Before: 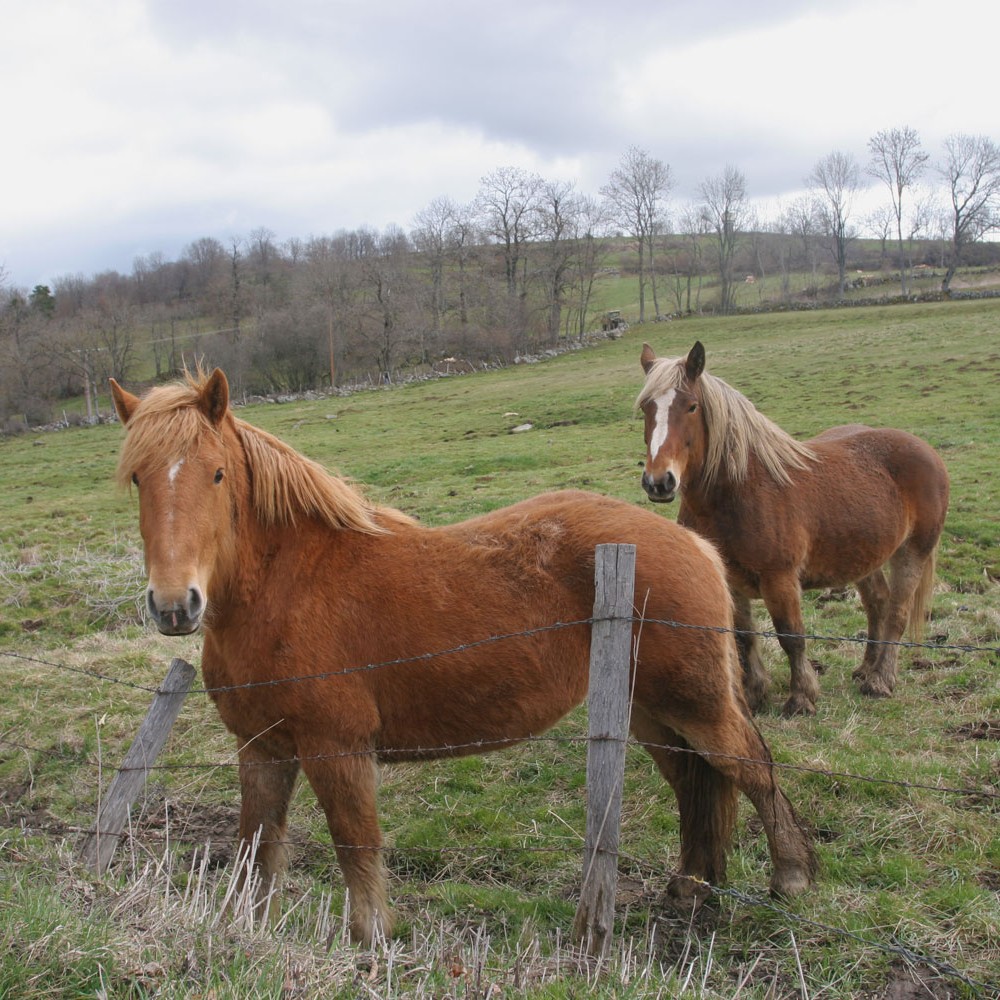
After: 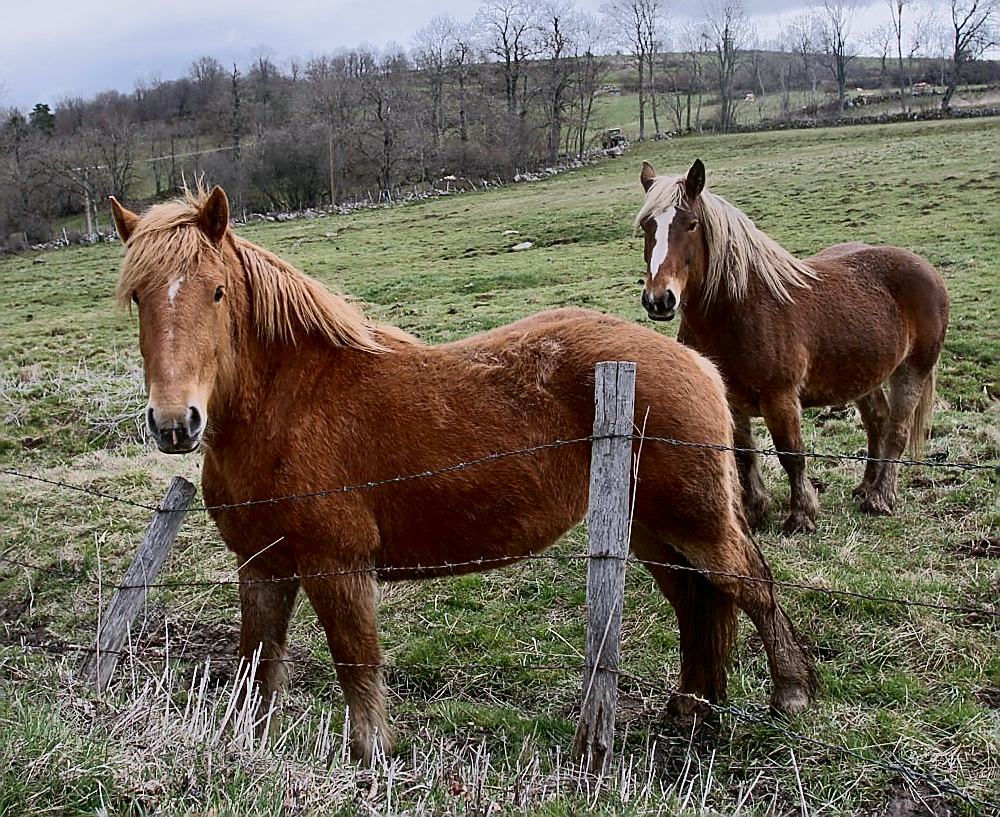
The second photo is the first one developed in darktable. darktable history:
crop and rotate: top 18.23%
tone equalizer: -8 EV -1.99 EV, -7 EV -1.97 EV, -6 EV -1.98 EV, -5 EV -1.98 EV, -4 EV -1.97 EV, -3 EV -1.98 EV, -2 EV -1.98 EV, -1 EV -1.62 EV, +0 EV -1.97 EV, edges refinement/feathering 500, mask exposure compensation -1.57 EV, preserve details no
sharpen: radius 1.347, amount 1.254, threshold 0.606
tone curve: curves: ch0 [(0, 0) (0.003, 0.003) (0.011, 0.005) (0.025, 0.008) (0.044, 0.012) (0.069, 0.02) (0.1, 0.031) (0.136, 0.047) (0.177, 0.088) (0.224, 0.141) (0.277, 0.222) (0.335, 0.32) (0.399, 0.422) (0.468, 0.523) (0.543, 0.621) (0.623, 0.715) (0.709, 0.796) (0.801, 0.88) (0.898, 0.962) (1, 1)], color space Lab, independent channels, preserve colors none
shadows and highlights: low approximation 0.01, soften with gaussian
color calibration: illuminant as shot in camera, x 0.358, y 0.373, temperature 4628.91 K
exposure: black level correction 0.009, exposure 1.431 EV, compensate exposure bias true, compensate highlight preservation false
